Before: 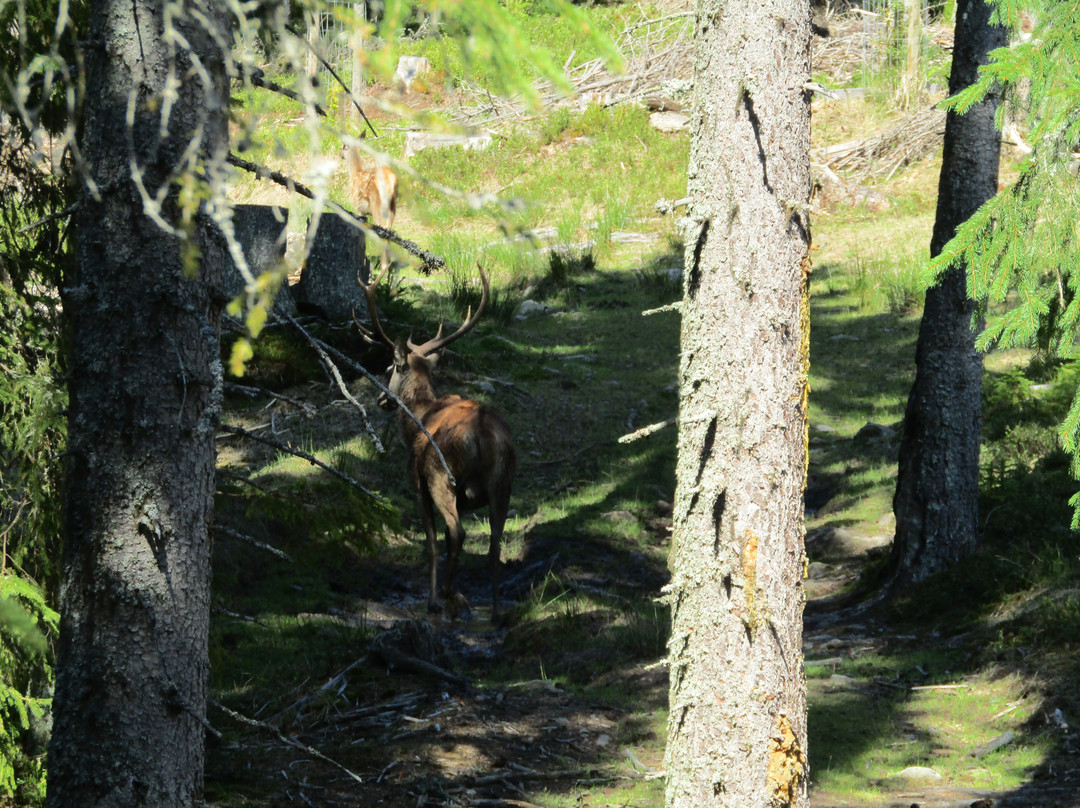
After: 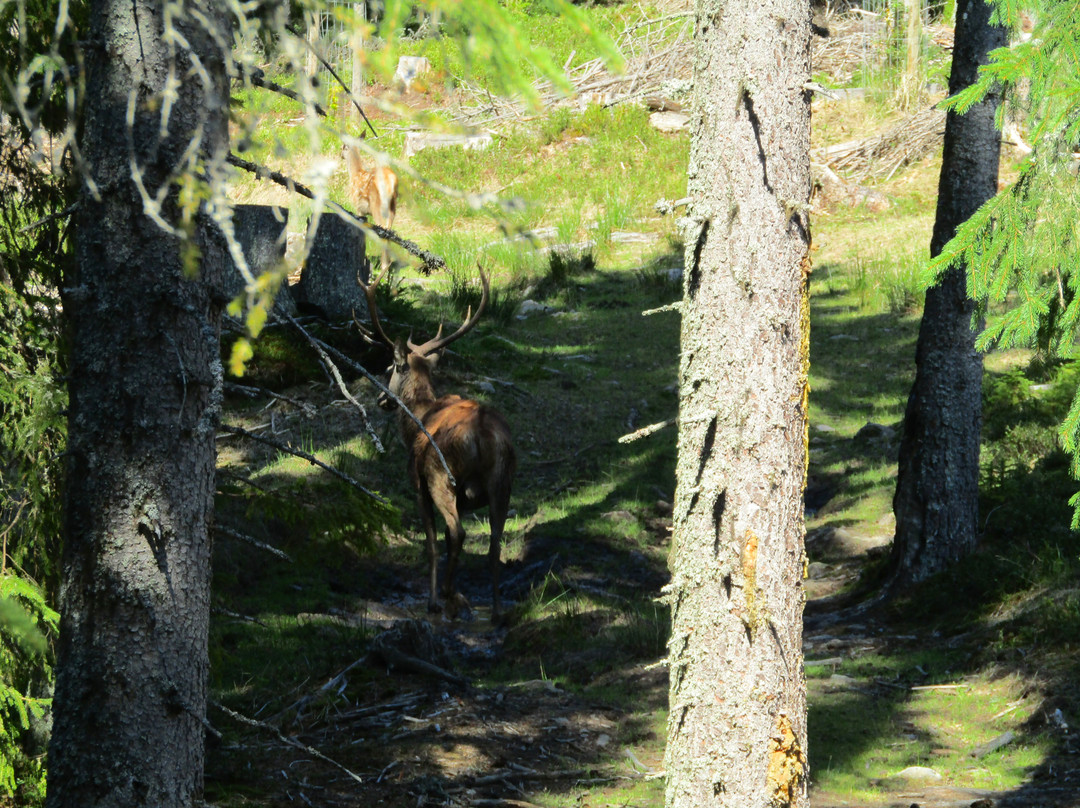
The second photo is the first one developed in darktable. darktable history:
contrast brightness saturation: saturation 0.123
